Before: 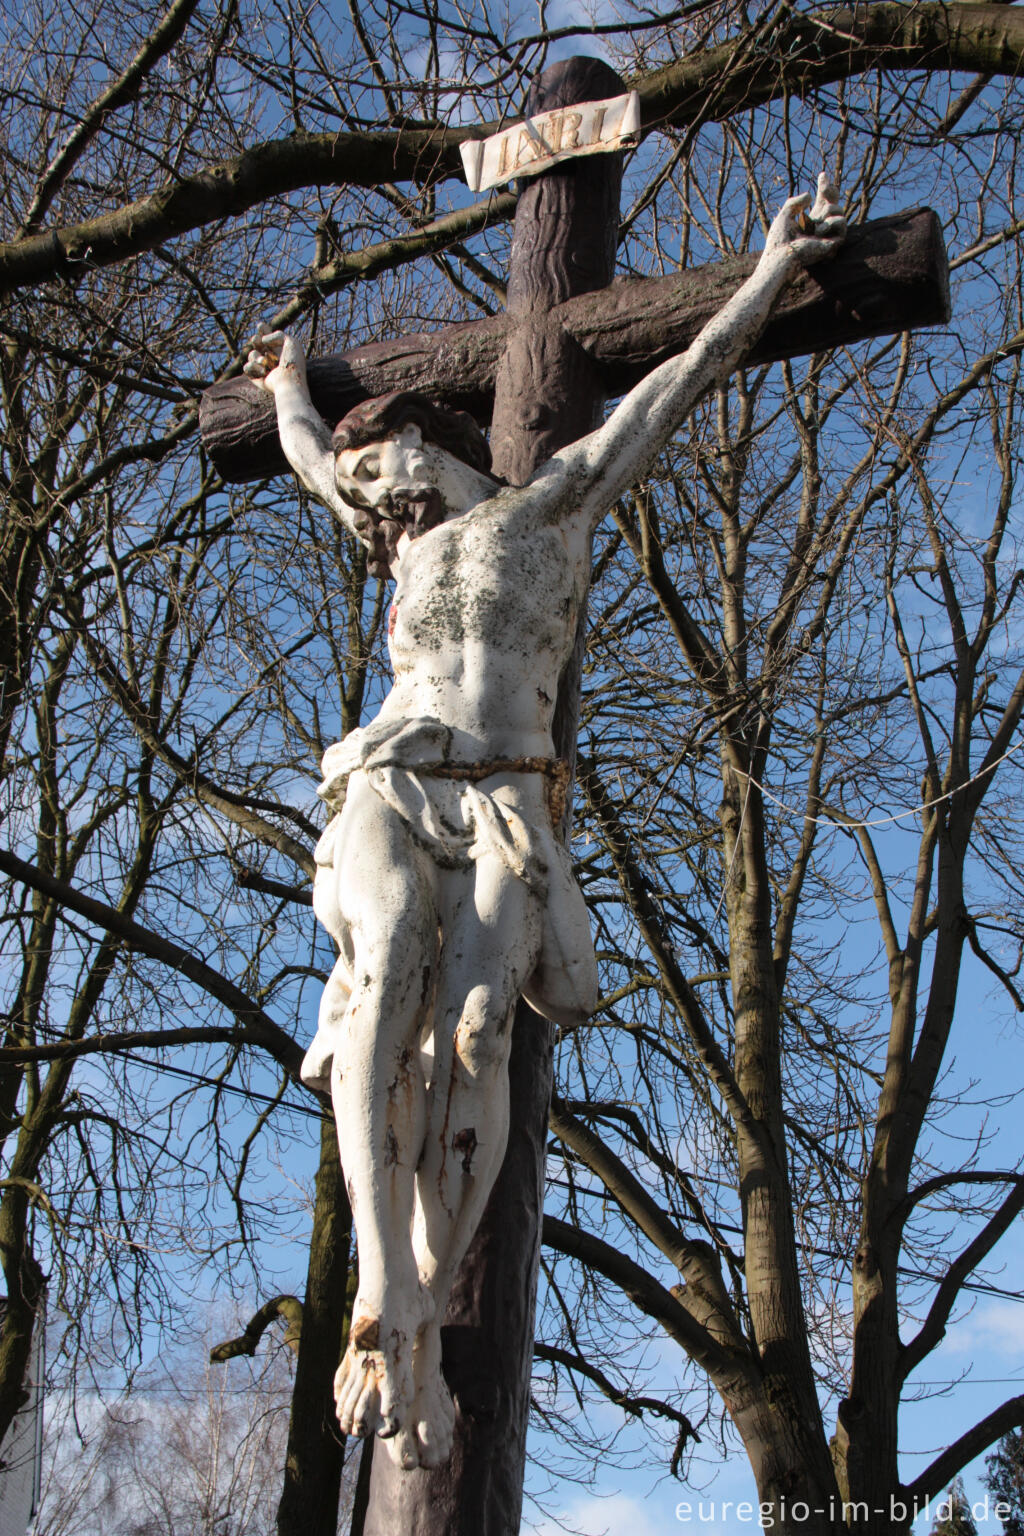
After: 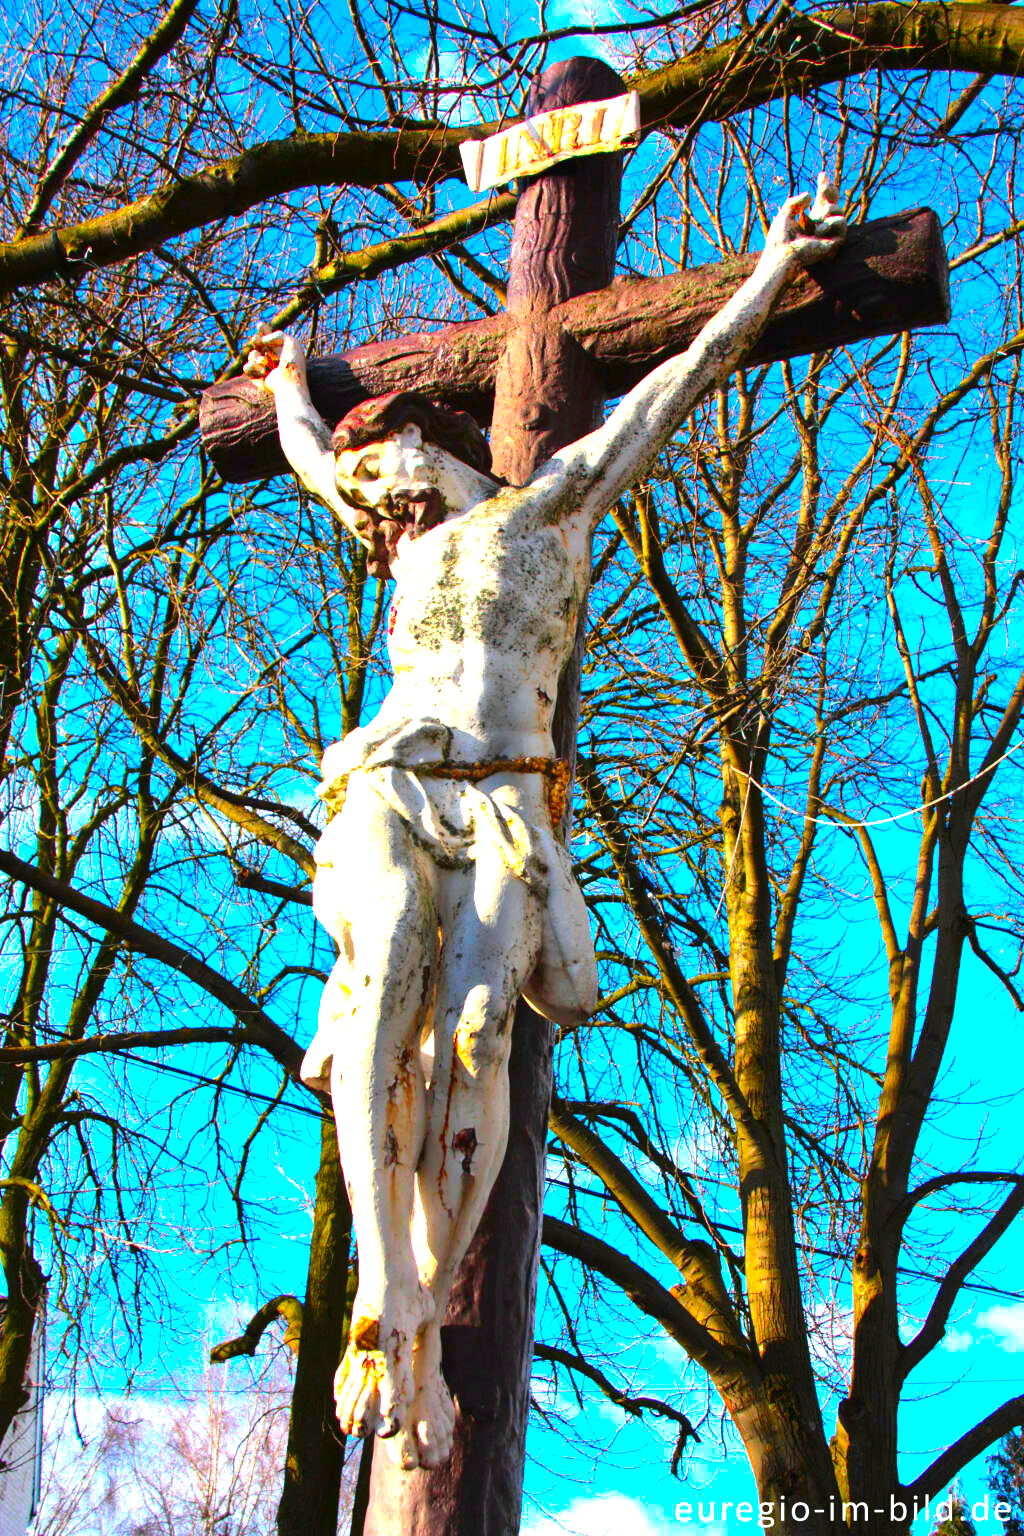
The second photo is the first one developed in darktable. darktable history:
tone equalizer: -8 EV -0.386 EV, -7 EV -0.378 EV, -6 EV -0.356 EV, -5 EV -0.2 EV, -3 EV 0.254 EV, -2 EV 0.303 EV, -1 EV 0.413 EV, +0 EV 0.442 EV, edges refinement/feathering 500, mask exposure compensation -1.57 EV, preserve details no
color correction: highlights b* -0.007, saturation 2.97
exposure: black level correction 0, exposure 1.022 EV, compensate highlight preservation false
